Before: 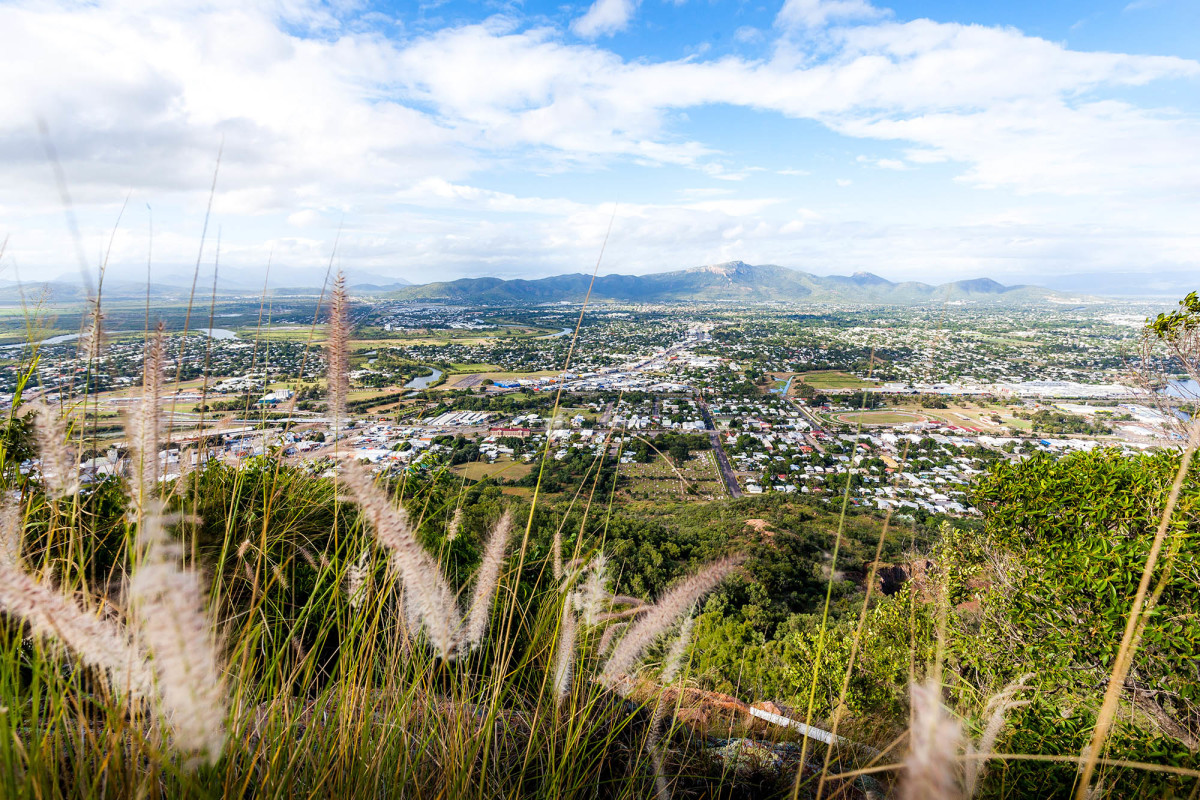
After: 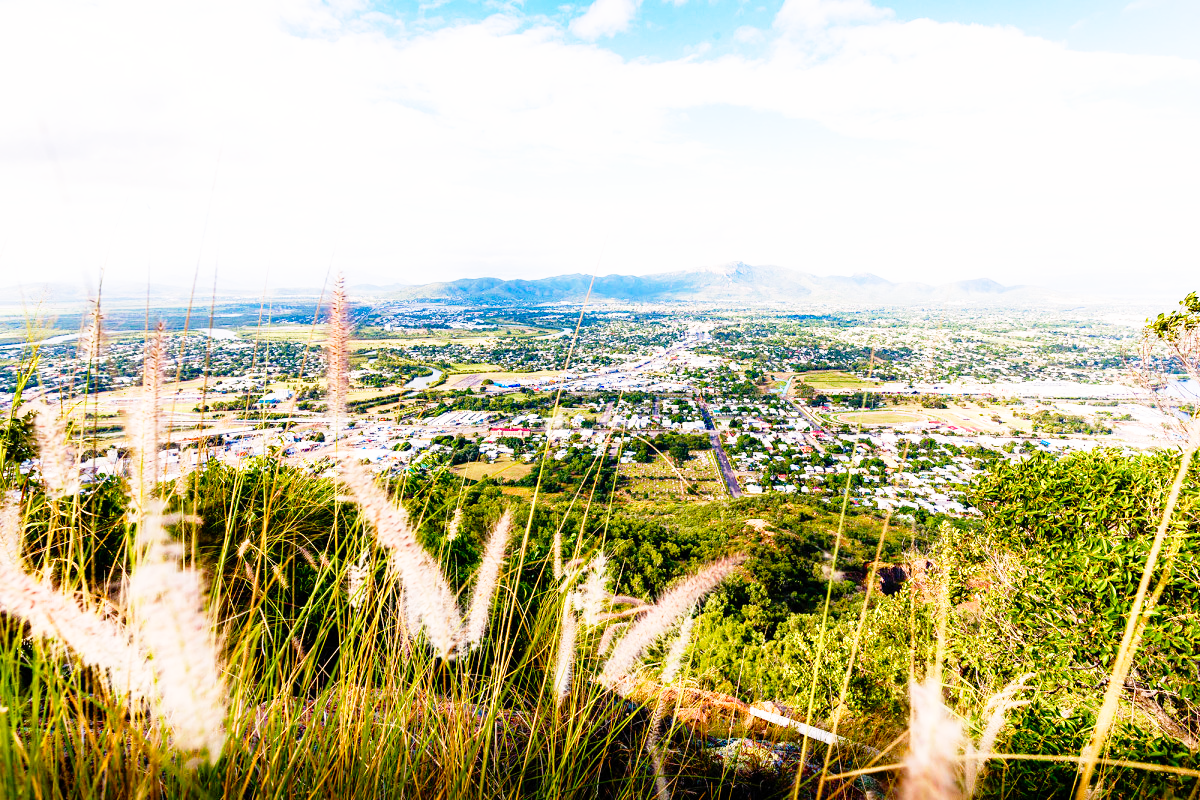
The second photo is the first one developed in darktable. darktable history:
base curve: curves: ch0 [(0, 0) (0.012, 0.01) (0.073, 0.168) (0.31, 0.711) (0.645, 0.957) (1, 1)], preserve colors none
color balance rgb: highlights gain › chroma 2.401%, highlights gain › hue 34.65°, perceptual saturation grading › global saturation 20%, perceptual saturation grading › highlights -50.14%, perceptual saturation grading › shadows 30.932%, global vibrance 31.417%
